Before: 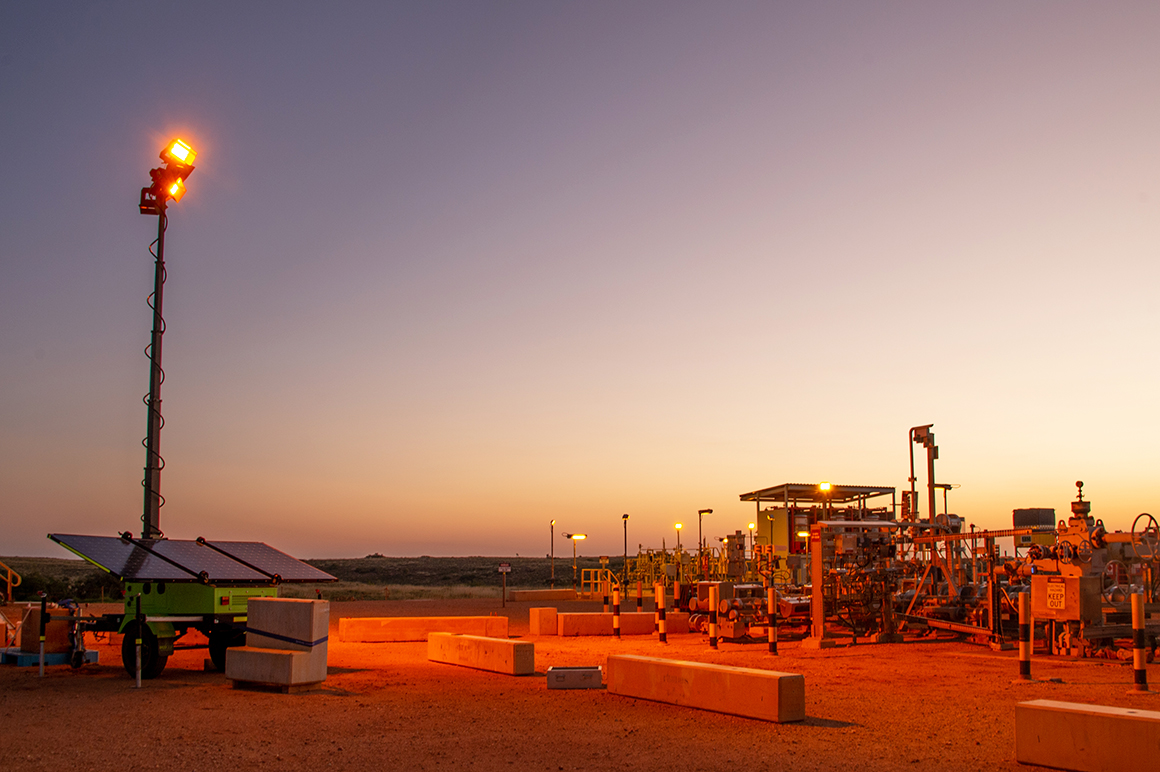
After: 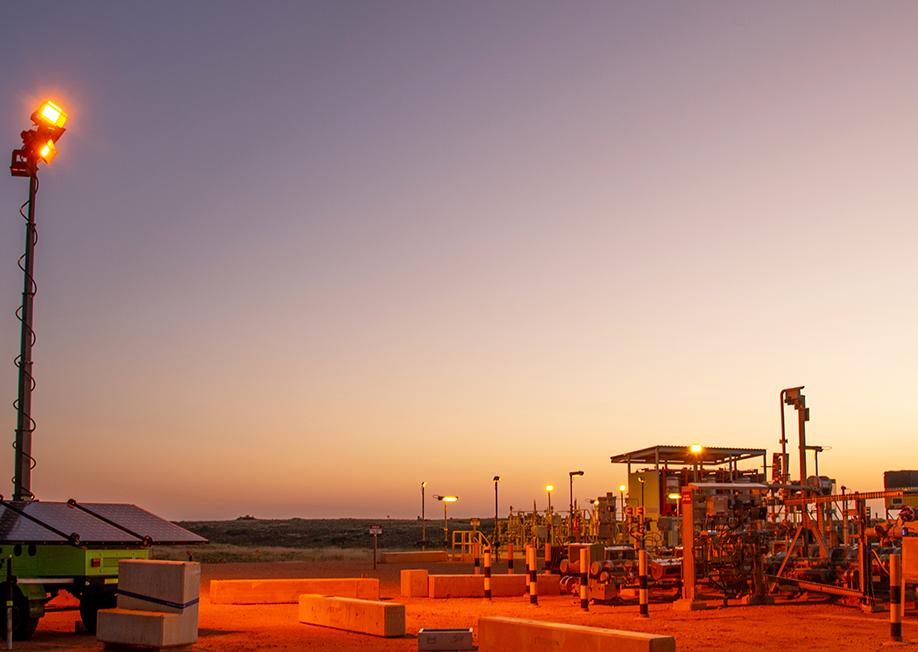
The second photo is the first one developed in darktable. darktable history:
crop: left 11.204%, top 5.044%, right 9.577%, bottom 10.448%
